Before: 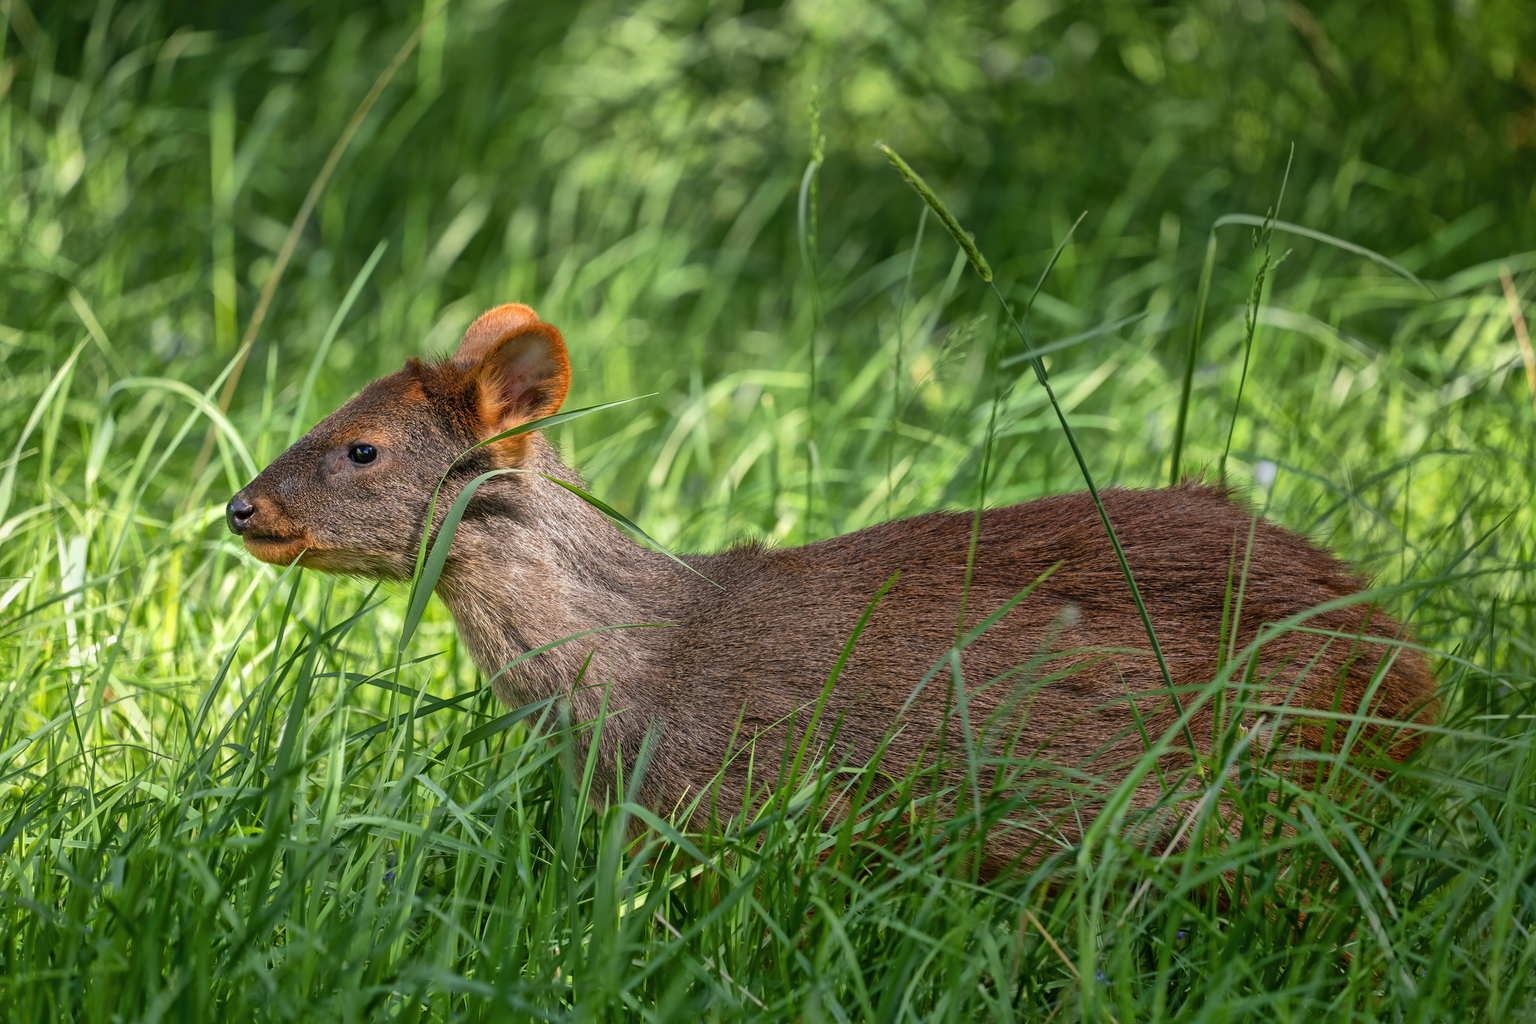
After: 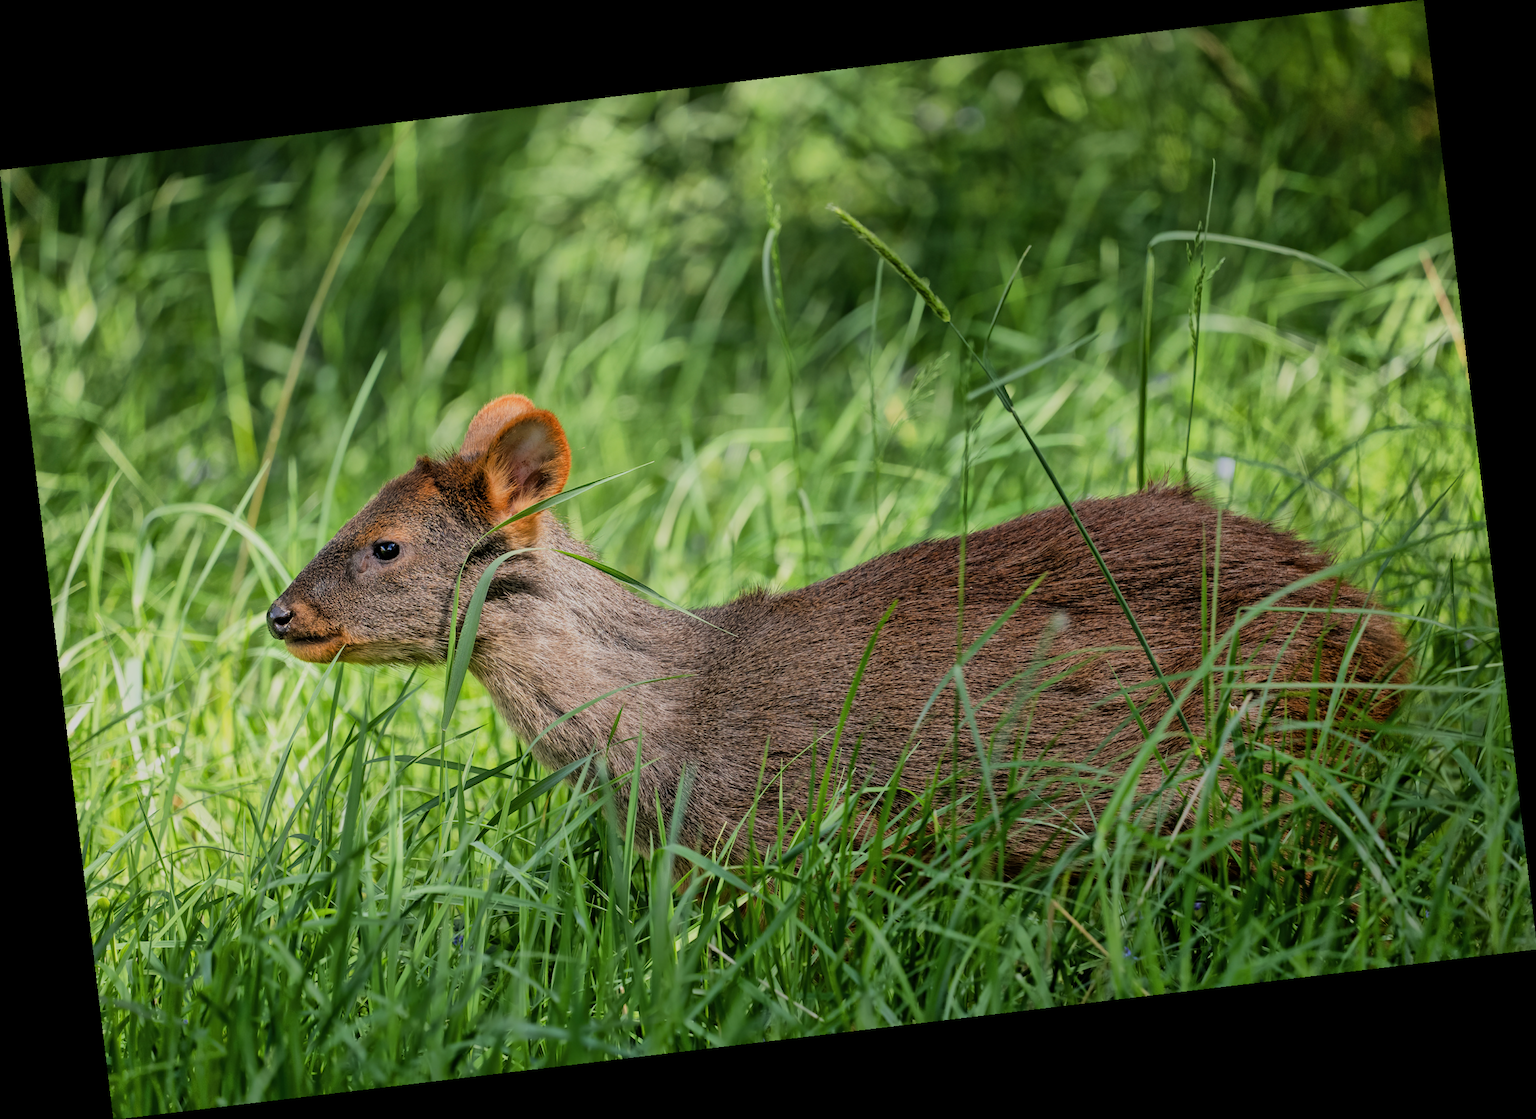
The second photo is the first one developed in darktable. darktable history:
exposure: exposure 0.207 EV, compensate highlight preservation false
filmic rgb: black relative exposure -9.22 EV, white relative exposure 6.77 EV, hardness 3.07, contrast 1.05
rotate and perspective: rotation -6.83°, automatic cropping off
